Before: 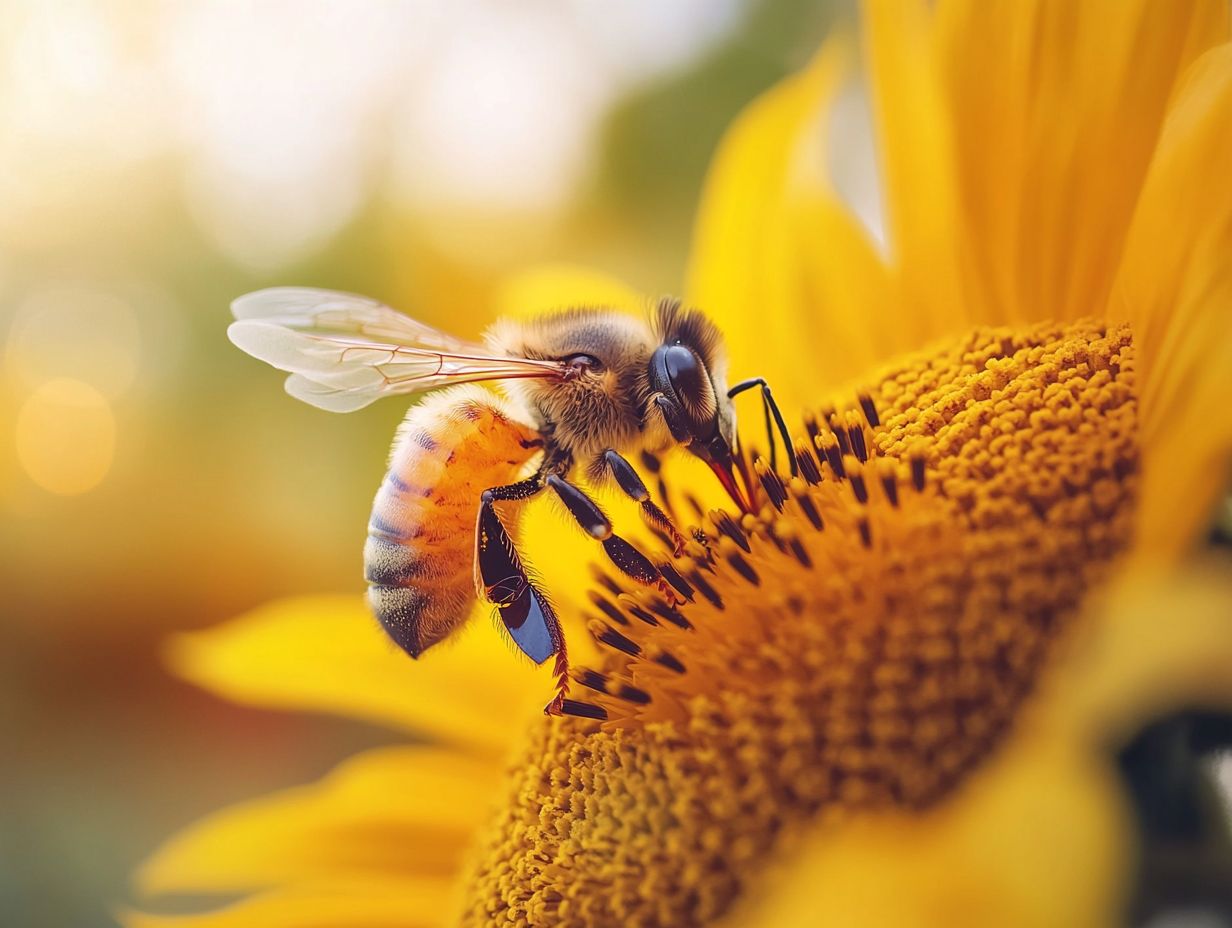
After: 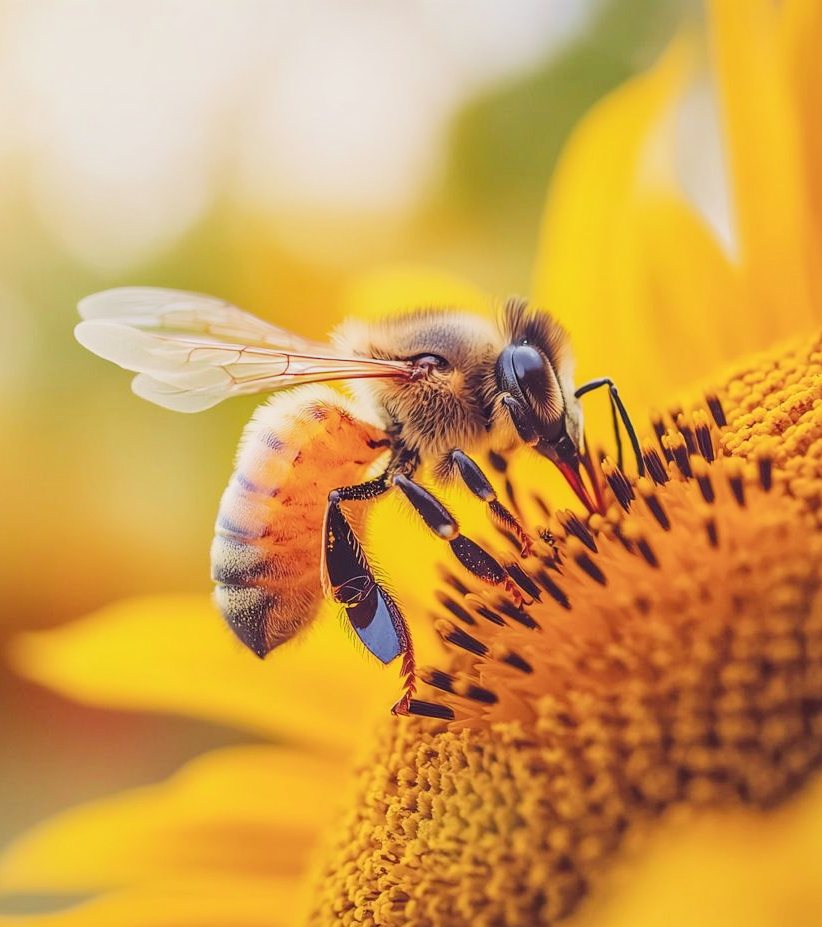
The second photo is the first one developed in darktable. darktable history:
crop and rotate: left 12.473%, right 20.749%
color correction: highlights b* 2.94
exposure: black level correction -0.005, exposure 0.613 EV, compensate highlight preservation false
color balance rgb: power › hue 212.25°, perceptual saturation grading › global saturation 0.439%, global vibrance 15.02%
sharpen: radius 2.878, amount 0.871, threshold 47.398
filmic rgb: black relative exposure -7.65 EV, white relative exposure 4.56 EV, threshold 5.95 EV, hardness 3.61, enable highlight reconstruction true
local contrast: on, module defaults
